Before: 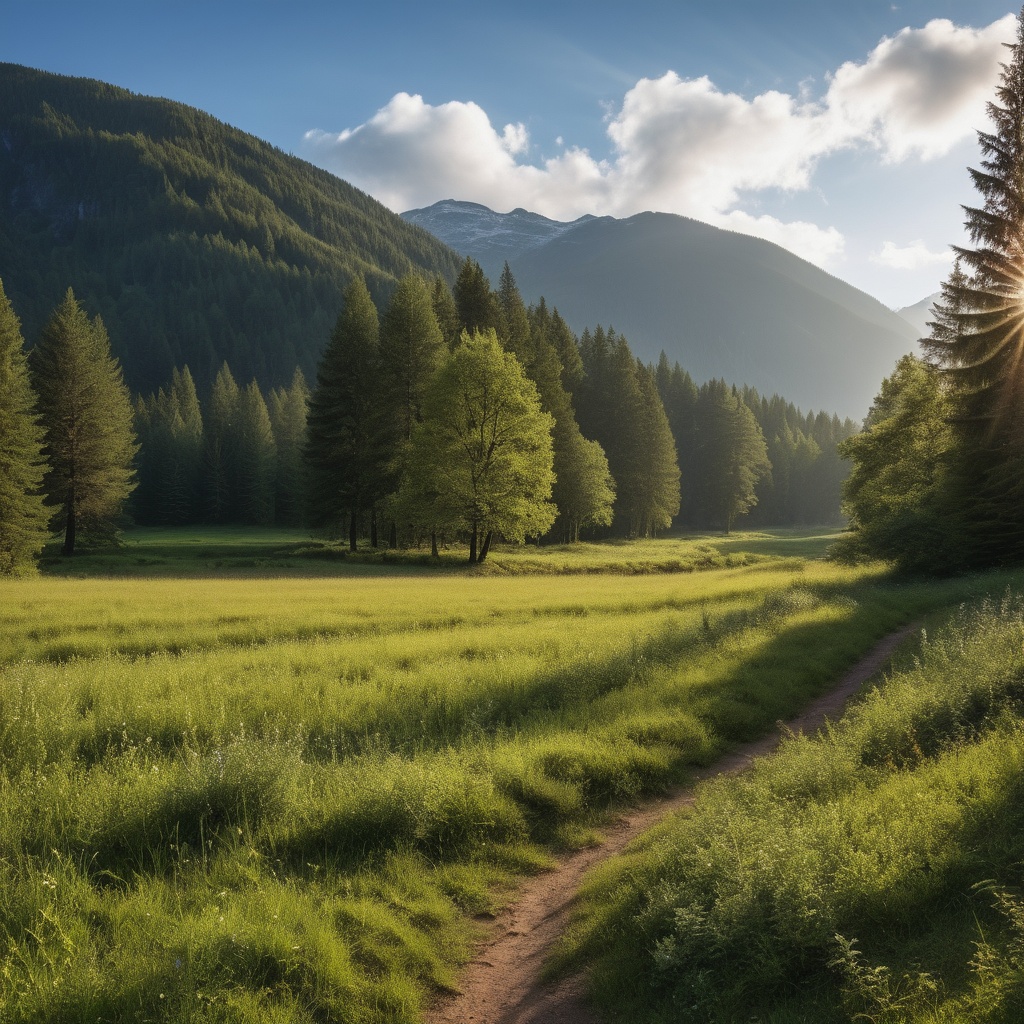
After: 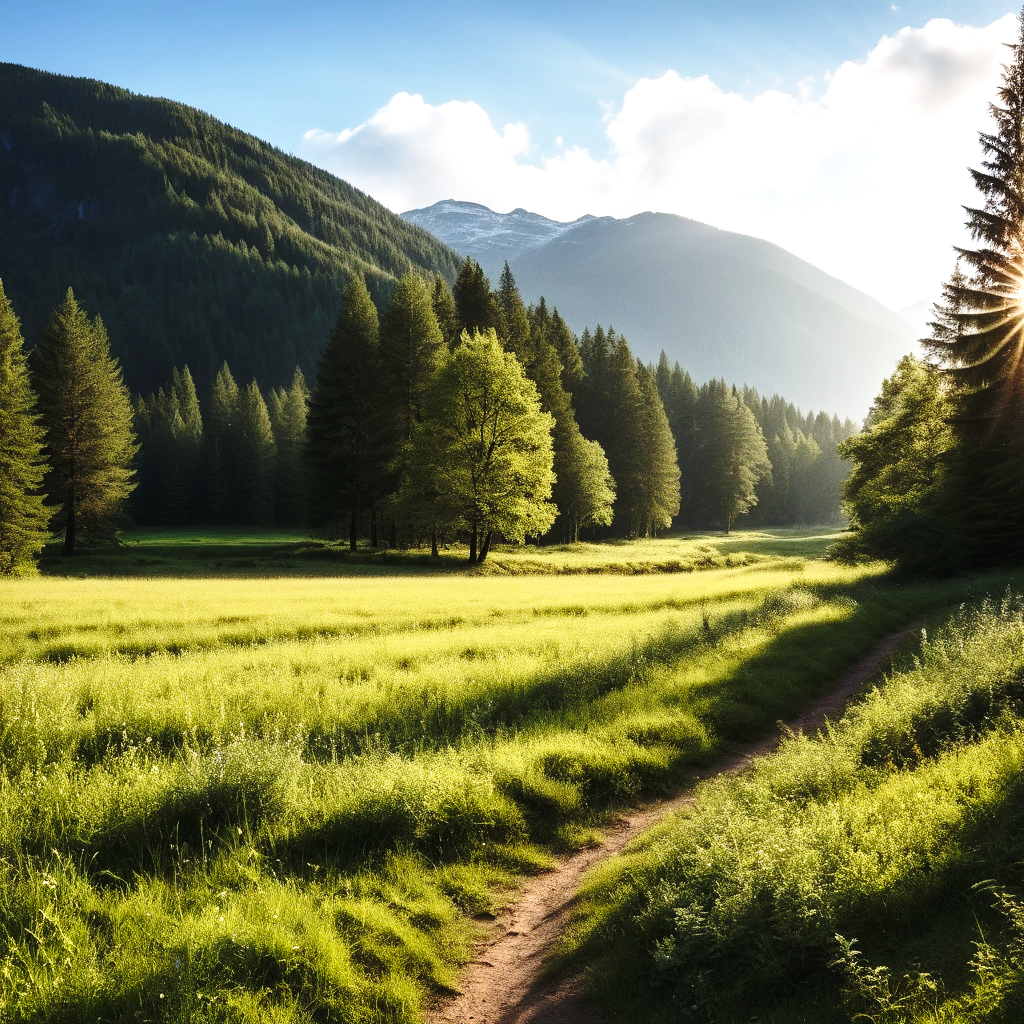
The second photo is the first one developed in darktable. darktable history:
base curve: curves: ch0 [(0, 0) (0.036, 0.037) (0.121, 0.228) (0.46, 0.76) (0.859, 0.983) (1, 1)], preserve colors none
tone equalizer: -8 EV -0.75 EV, -7 EV -0.7 EV, -6 EV -0.6 EV, -5 EV -0.4 EV, -3 EV 0.4 EV, -2 EV 0.6 EV, -1 EV 0.7 EV, +0 EV 0.75 EV, edges refinement/feathering 500, mask exposure compensation -1.57 EV, preserve details no
